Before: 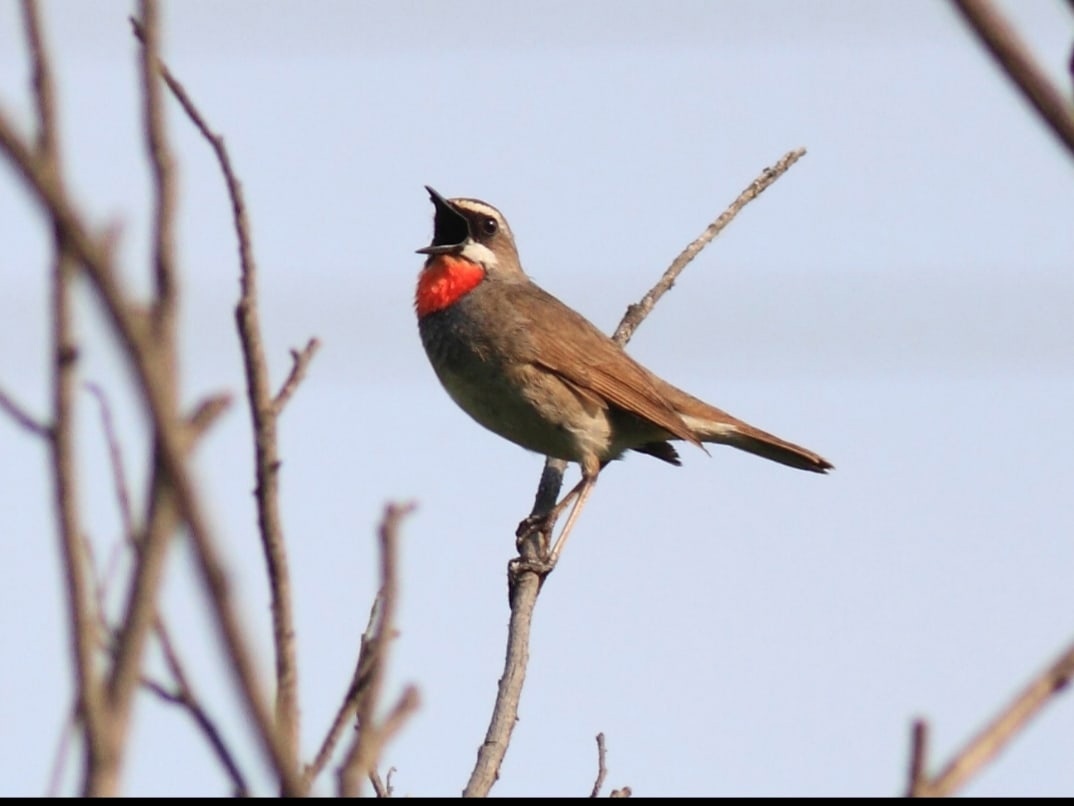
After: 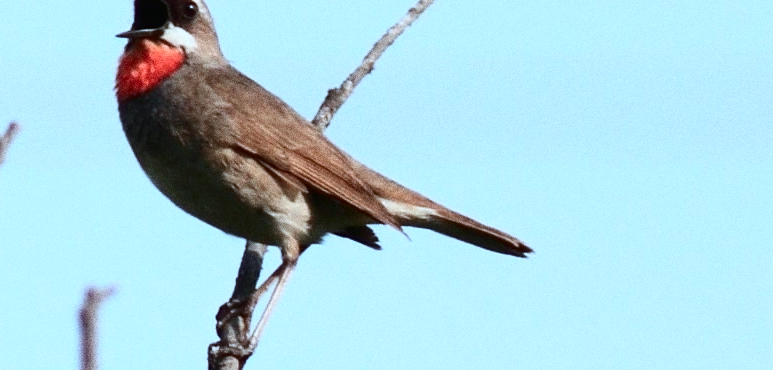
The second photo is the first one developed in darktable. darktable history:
contrast brightness saturation: contrast 0.28
color correction: highlights a* -9.73, highlights b* -21.22
crop and rotate: left 27.938%, top 27.046%, bottom 27.046%
grain: coarseness 0.09 ISO, strength 40%
